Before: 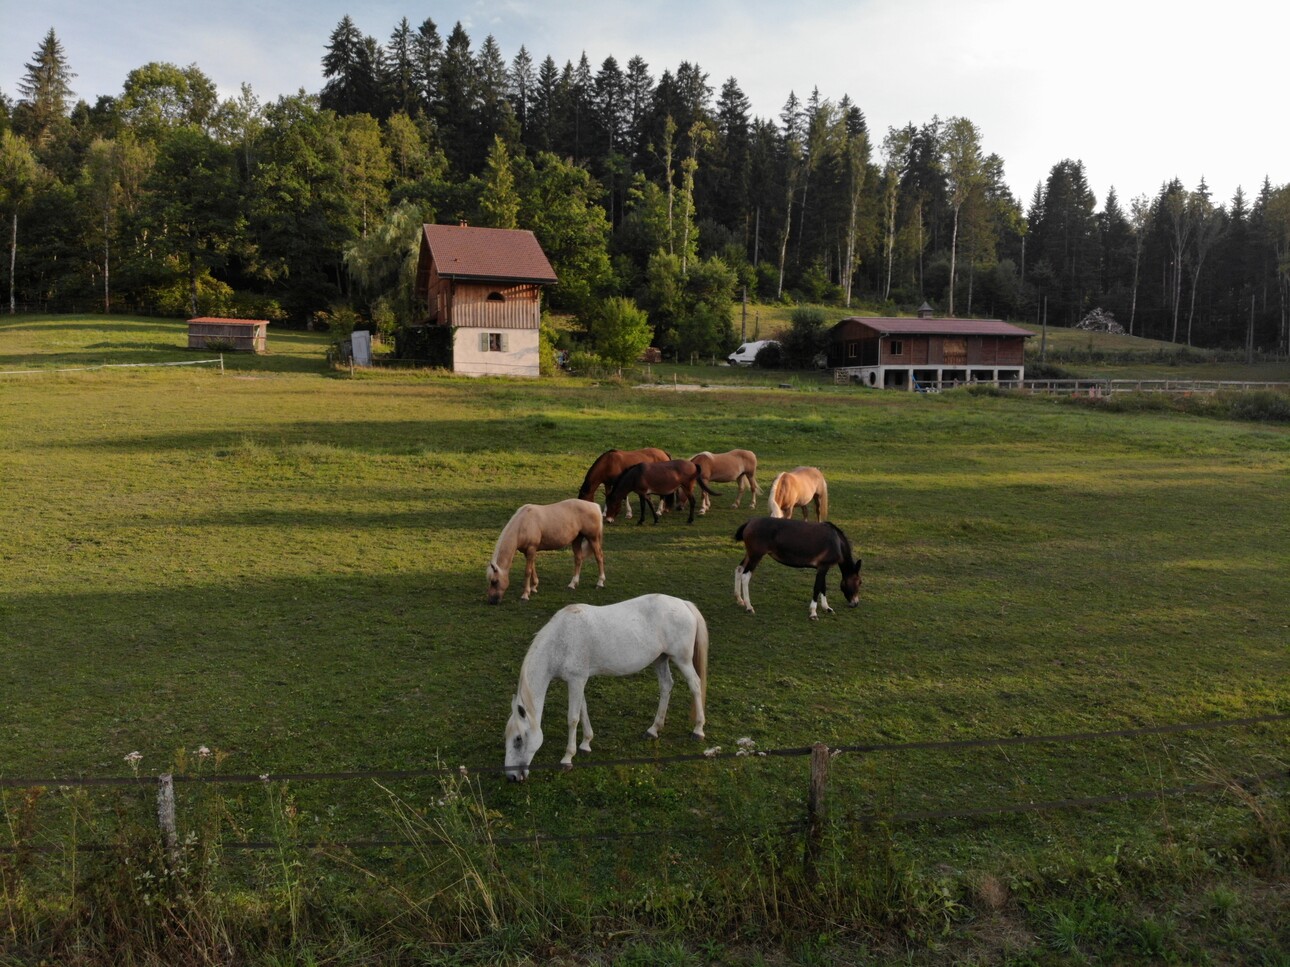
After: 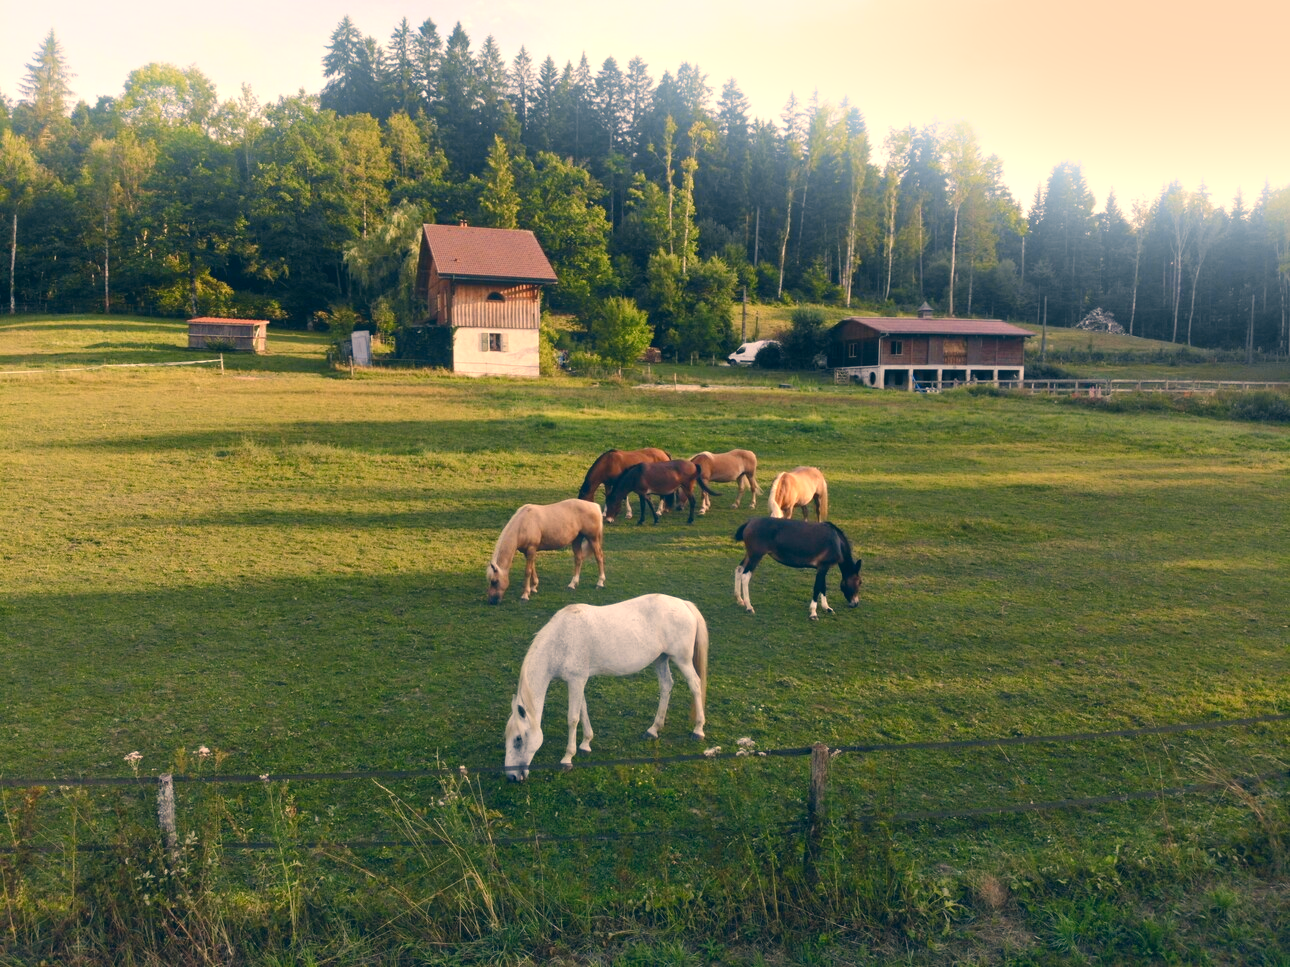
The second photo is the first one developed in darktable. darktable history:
color correction: highlights a* 10.32, highlights b* 14.66, shadows a* -9.59, shadows b* -15.02
exposure: exposure 0.785 EV, compensate highlight preservation false
bloom: on, module defaults
color balance rgb: shadows lift › chroma 2%, shadows lift › hue 250°, power › hue 326.4°, highlights gain › chroma 2%, highlights gain › hue 64.8°, global offset › luminance 0.5%, global offset › hue 58.8°, perceptual saturation grading › highlights -25%, perceptual saturation grading › shadows 30%, global vibrance 15%
